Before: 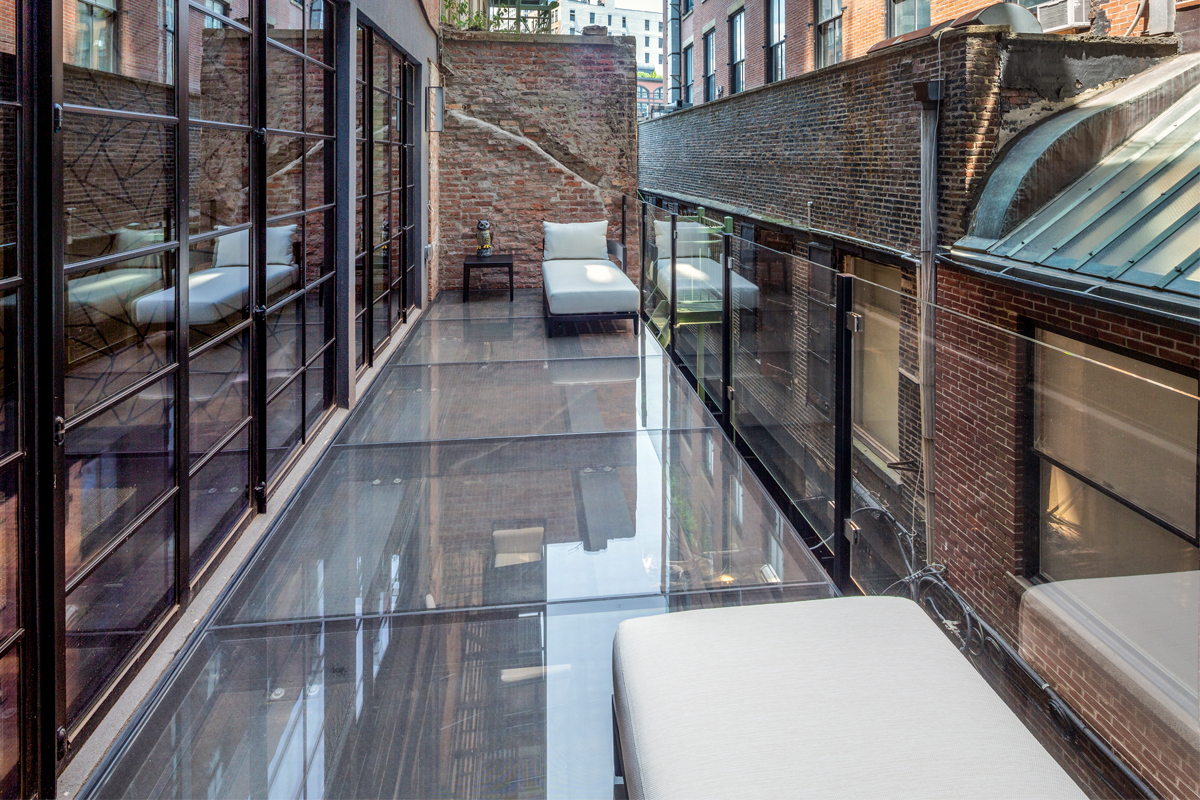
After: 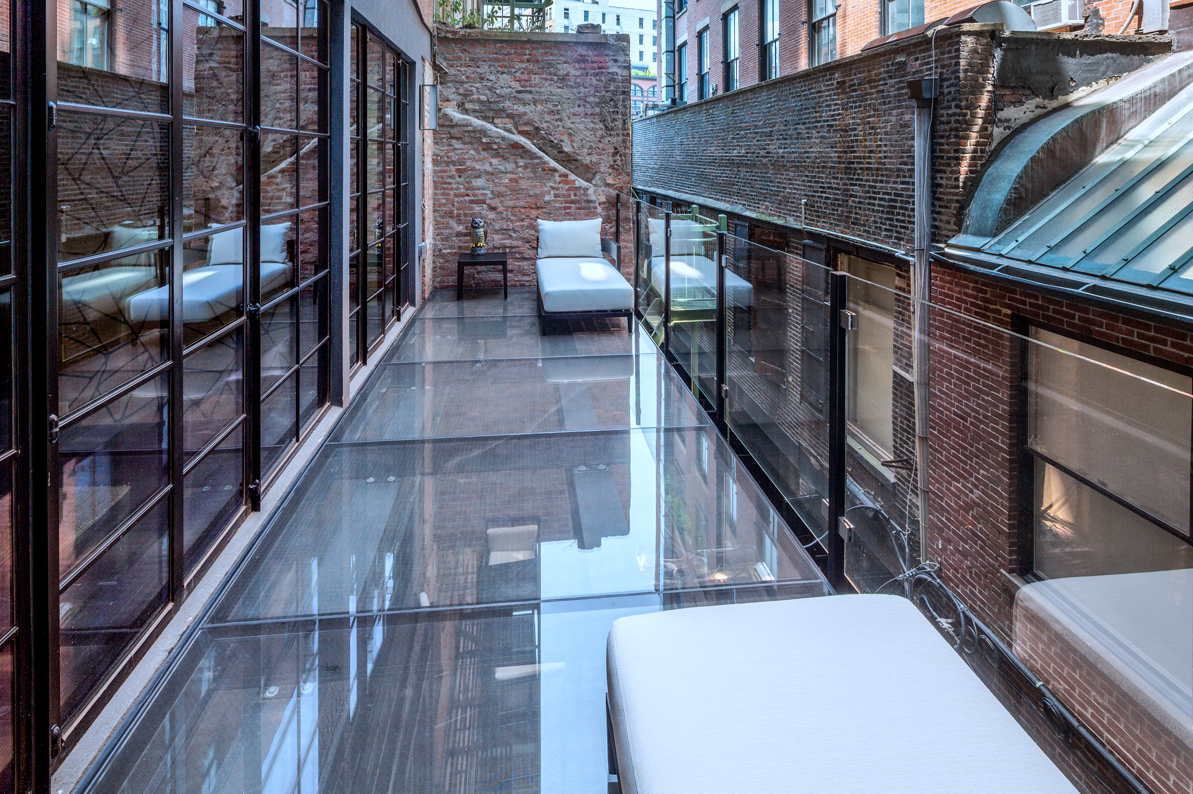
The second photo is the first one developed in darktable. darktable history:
contrast brightness saturation: contrast 0.104, brightness 0.017, saturation 0.016
crop and rotate: left 0.581%, top 0.364%, bottom 0.384%
color correction: highlights a* -2.29, highlights b* -18.31
